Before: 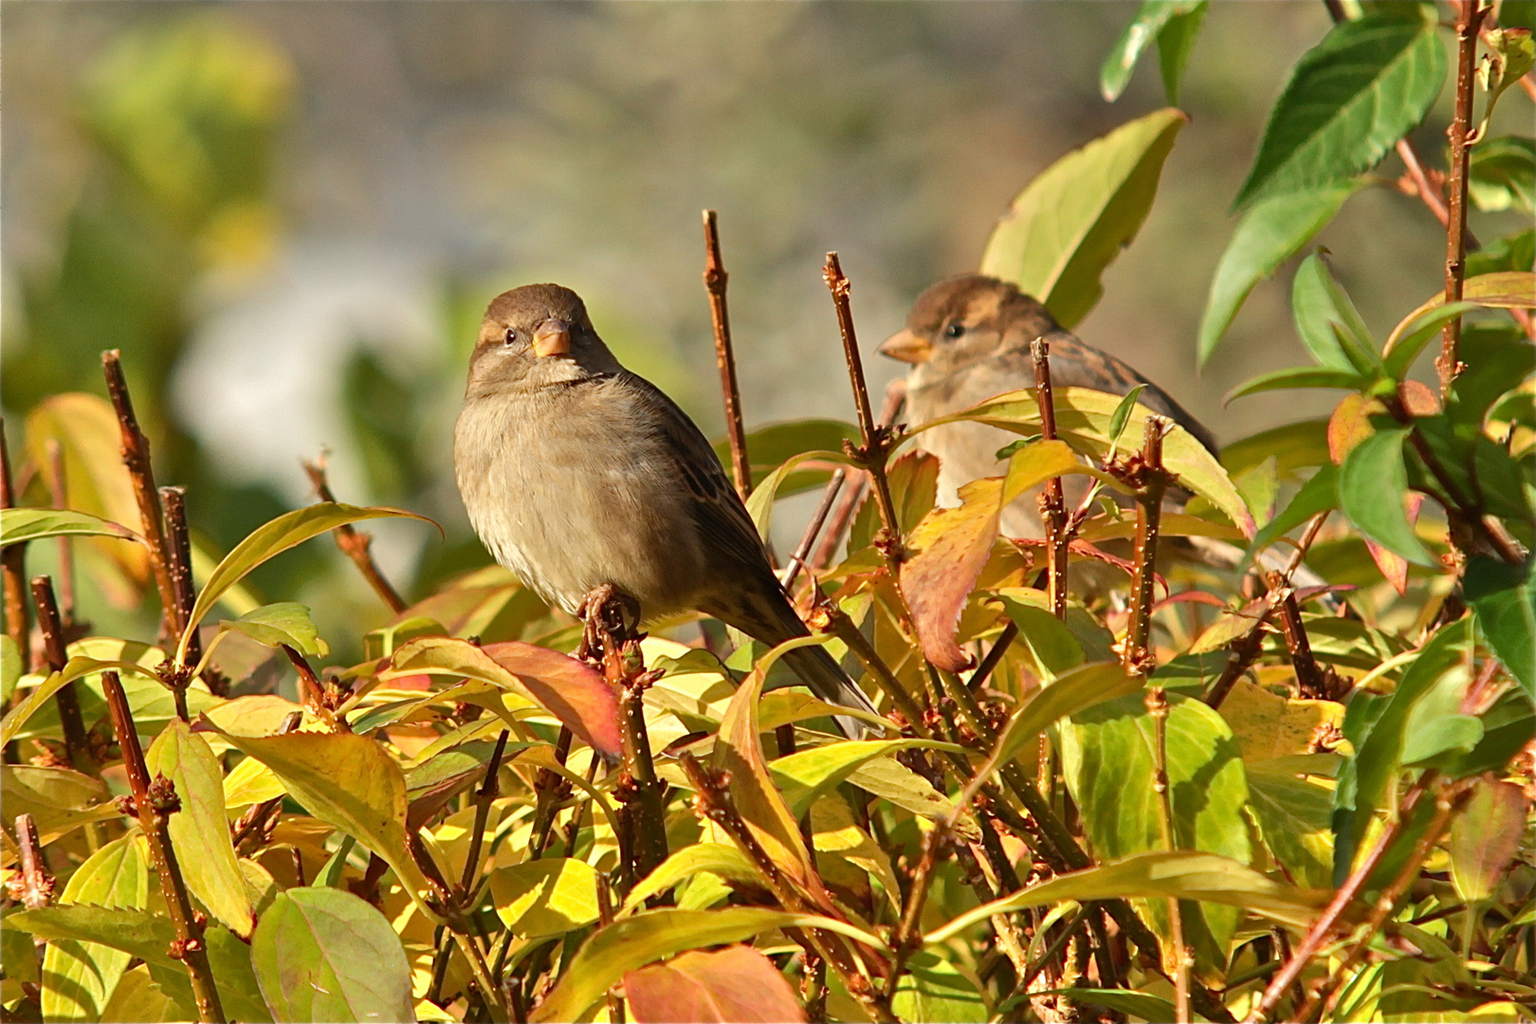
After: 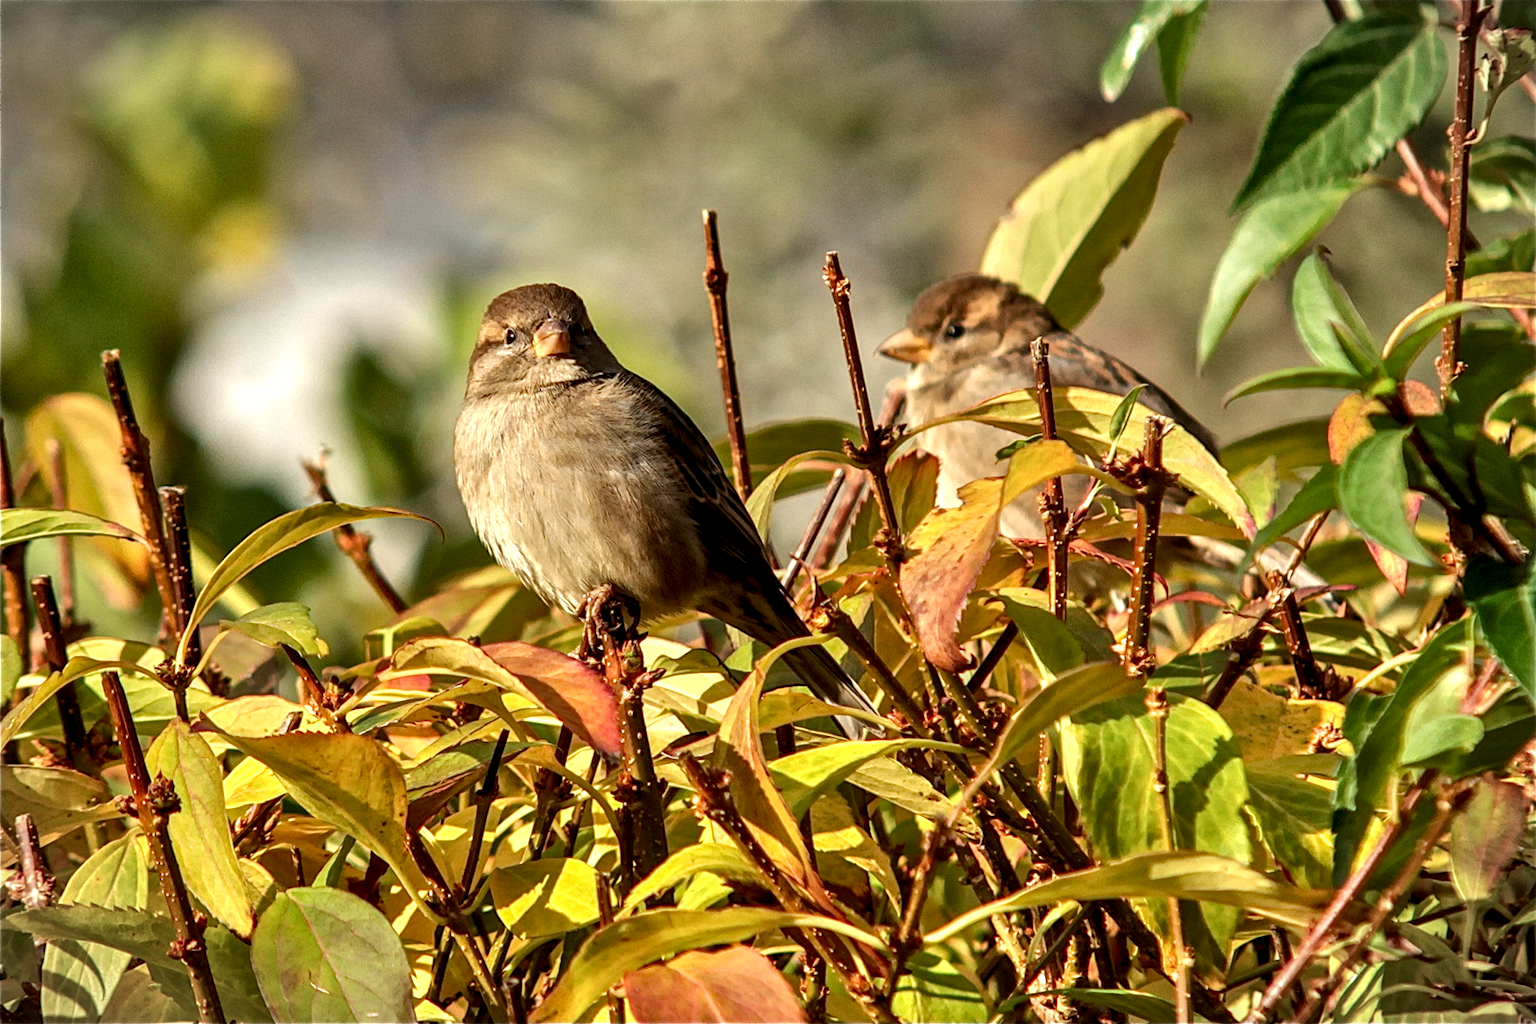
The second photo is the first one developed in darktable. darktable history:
local contrast: highlights 22%, shadows 70%, detail 170%
vignetting: fall-off start 100.83%, width/height ratio 1.319
